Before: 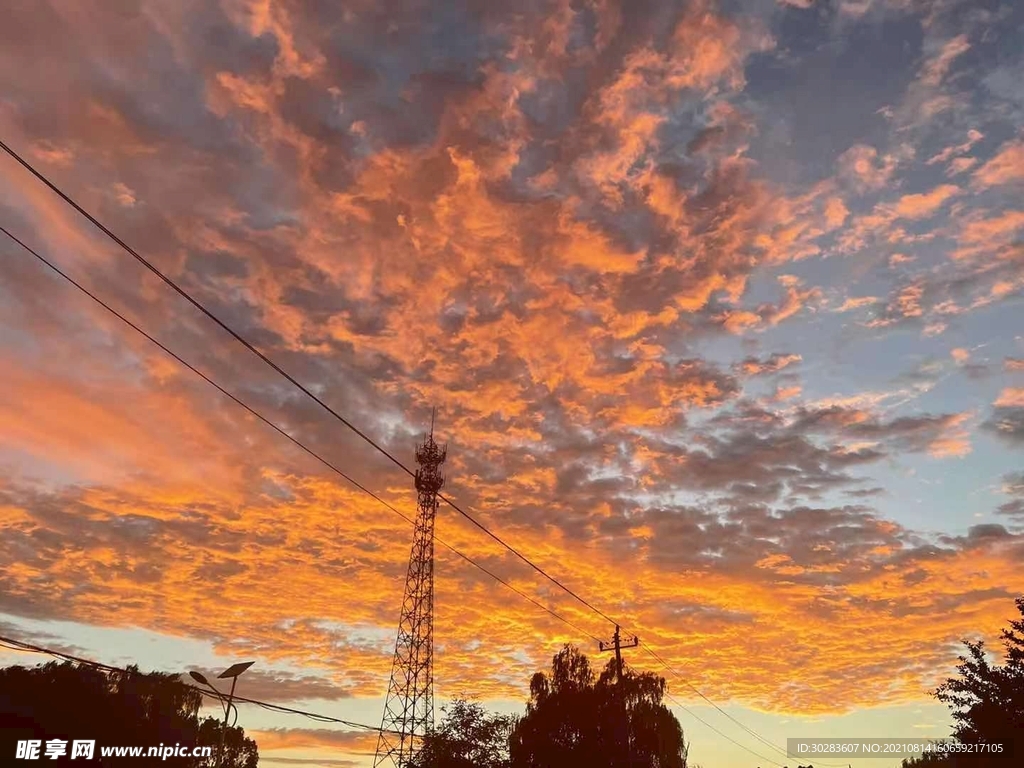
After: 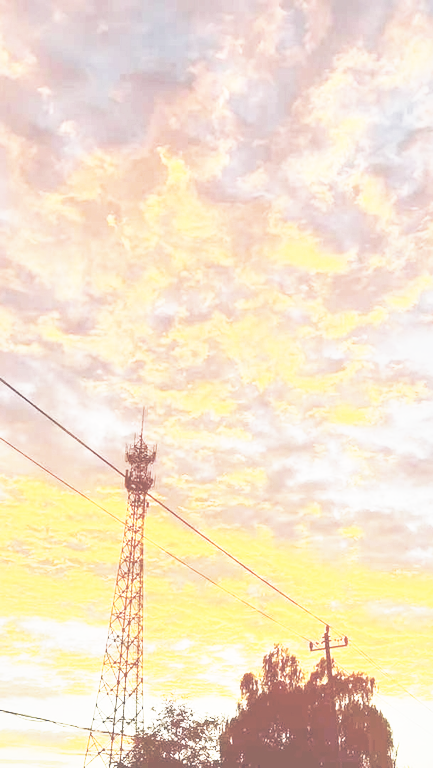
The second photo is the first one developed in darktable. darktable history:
crop: left 28.323%, right 29.385%
color balance rgb: shadows lift › chroma 2.061%, shadows lift › hue 248.88°, perceptual saturation grading › global saturation 19.886%, global vibrance 15.129%
contrast brightness saturation: contrast -0.041, saturation -0.408
local contrast: mode bilateral grid, contrast 19, coarseness 49, detail 120%, midtone range 0.2
exposure: black level correction -0.024, exposure 1.397 EV, compensate highlight preservation false
base curve: curves: ch0 [(0, 0) (0.007, 0.004) (0.027, 0.03) (0.046, 0.07) (0.207, 0.54) (0.442, 0.872) (0.673, 0.972) (1, 1)], preserve colors none
